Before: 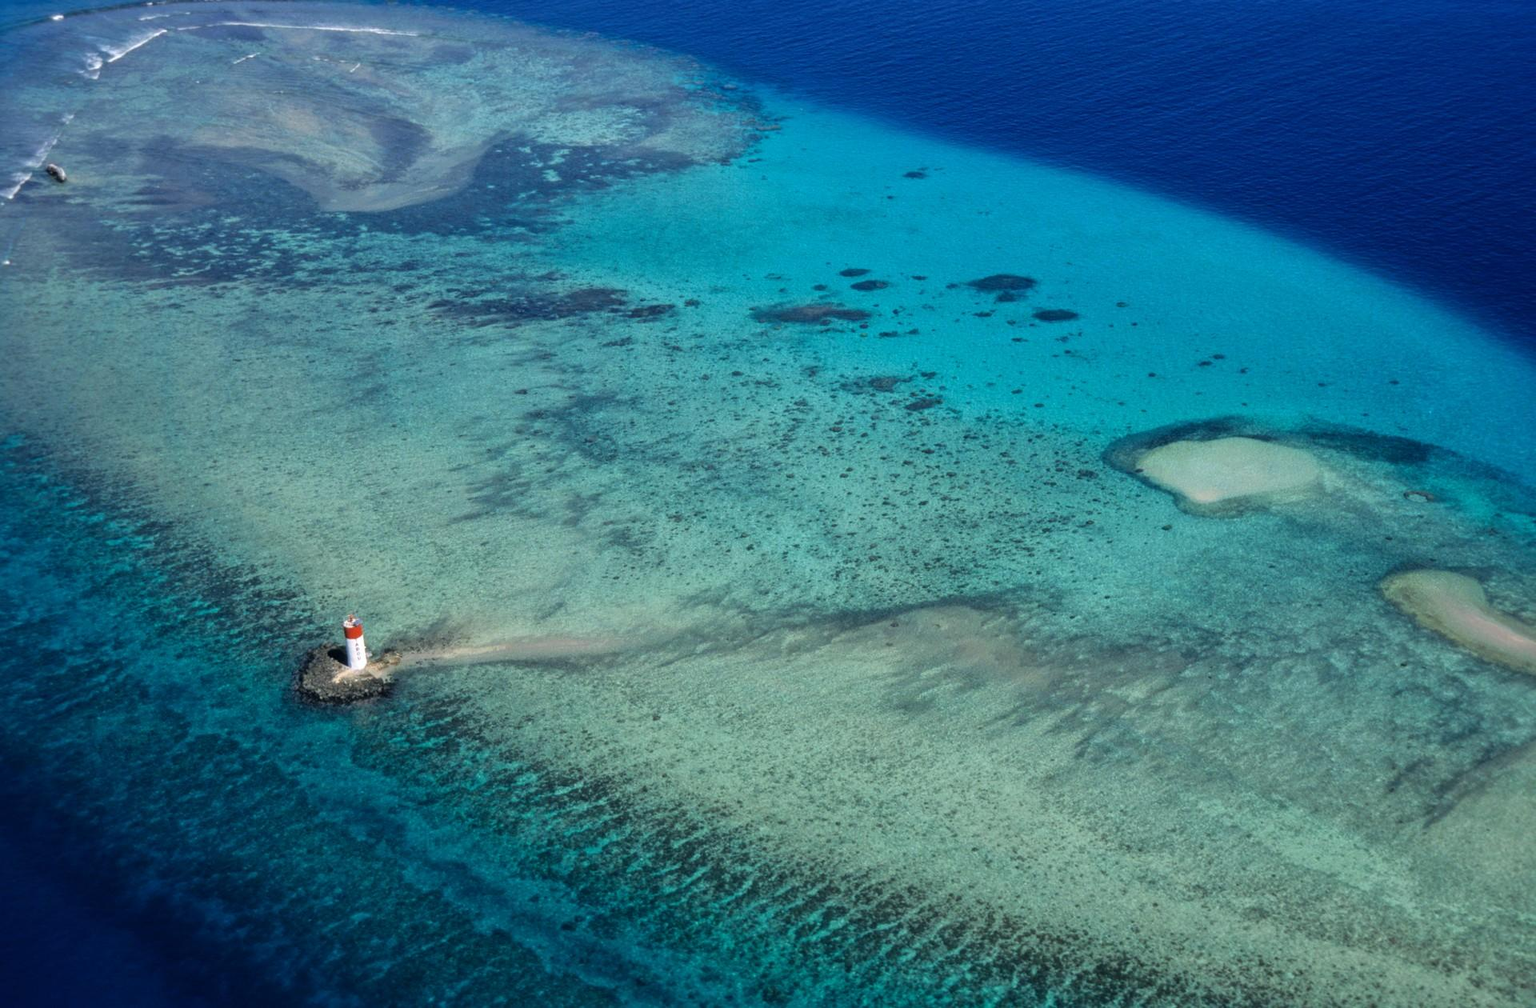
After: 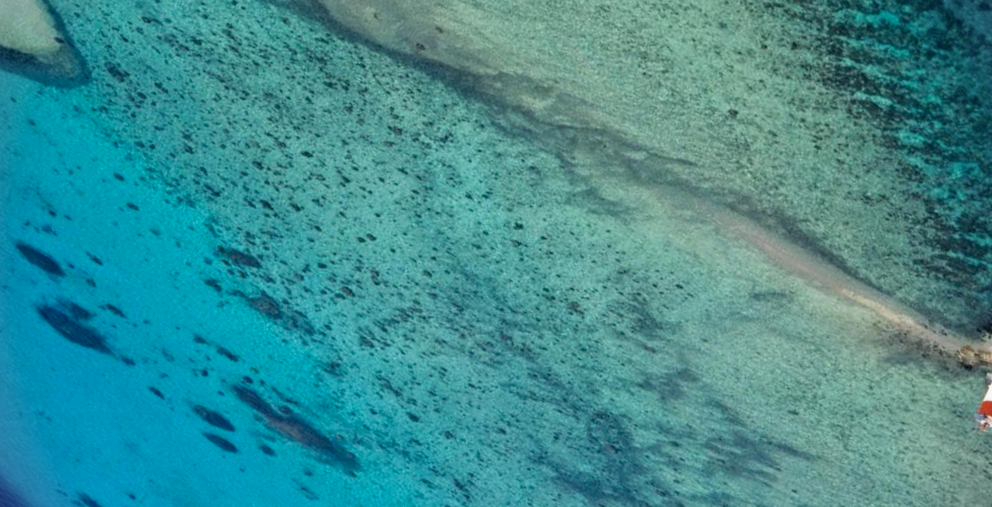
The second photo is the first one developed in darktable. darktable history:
crop and rotate: angle 146.76°, left 9.111%, top 15.573%, right 4.507%, bottom 17.118%
vignetting: fall-off start 91.81%
haze removal: adaptive false
